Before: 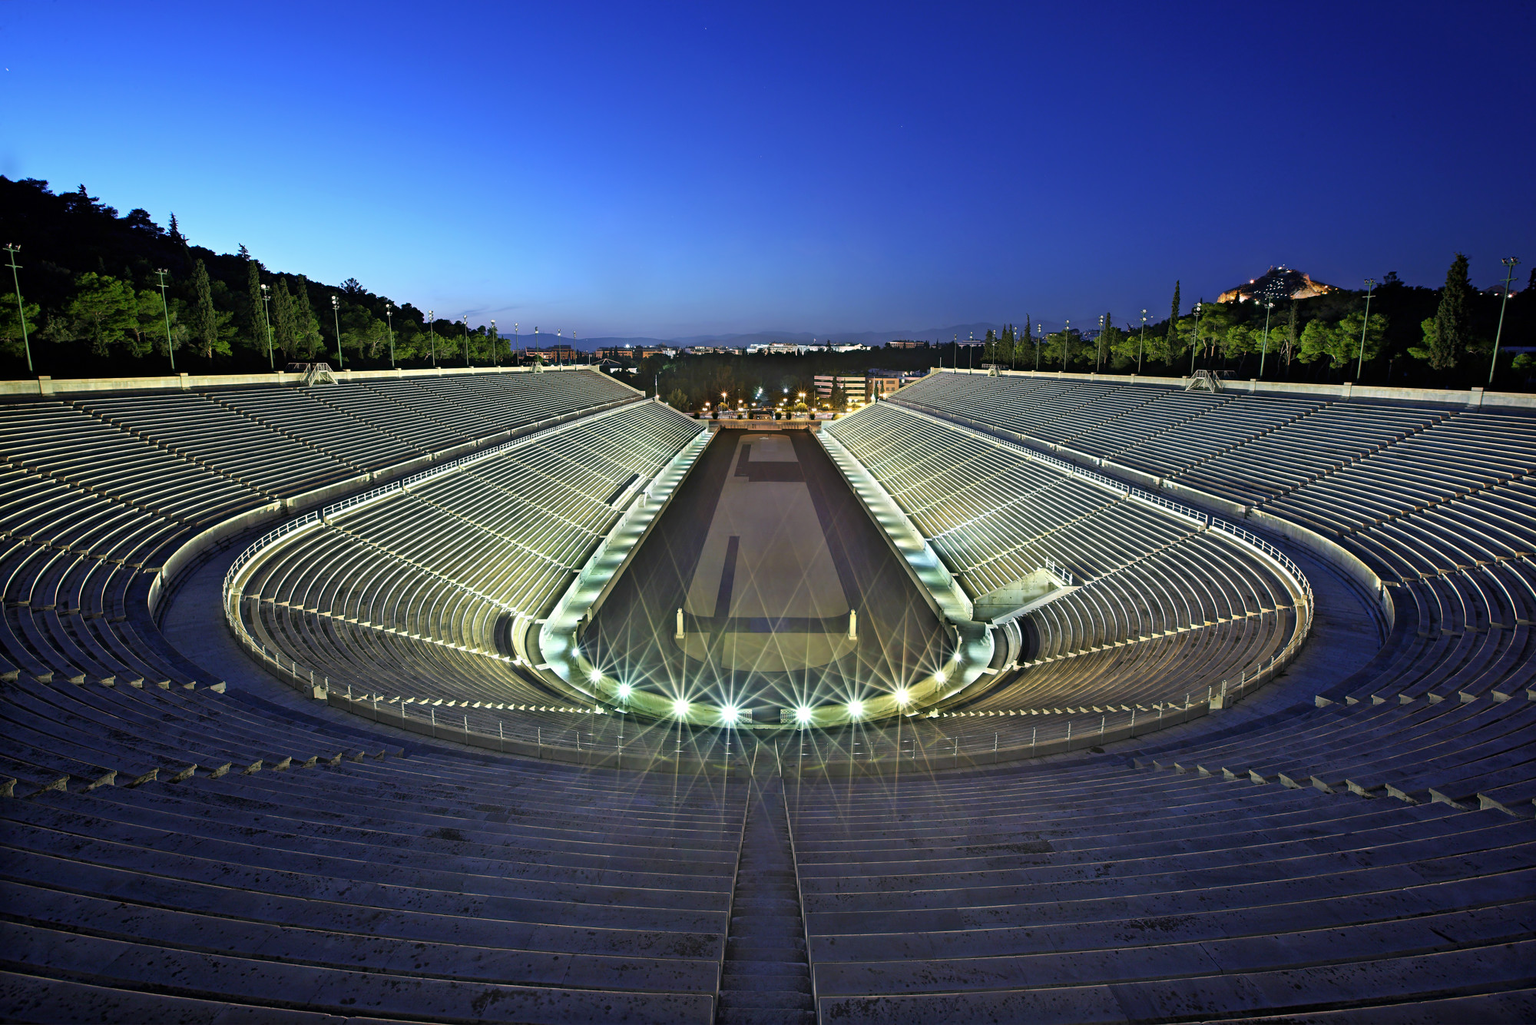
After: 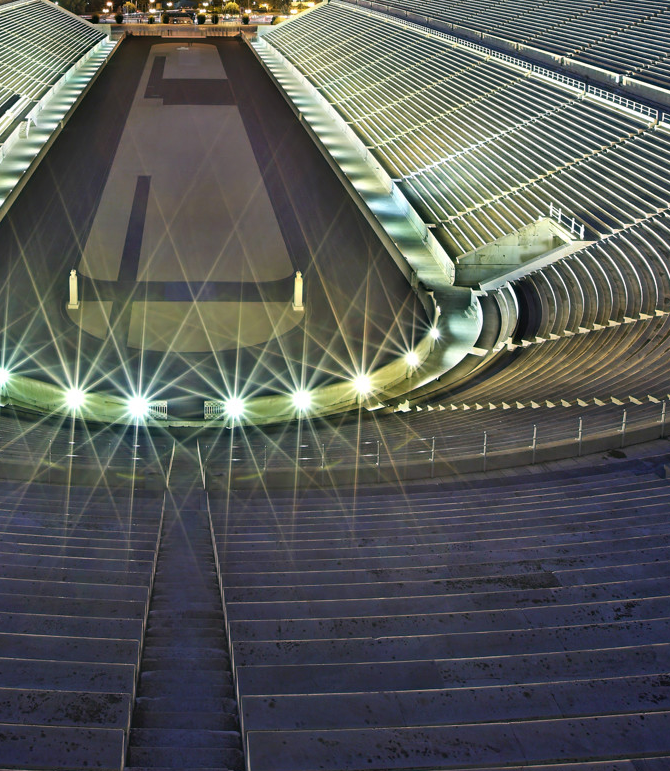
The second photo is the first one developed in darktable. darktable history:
crop: left 40.639%, top 39.149%, right 25.842%, bottom 3.025%
